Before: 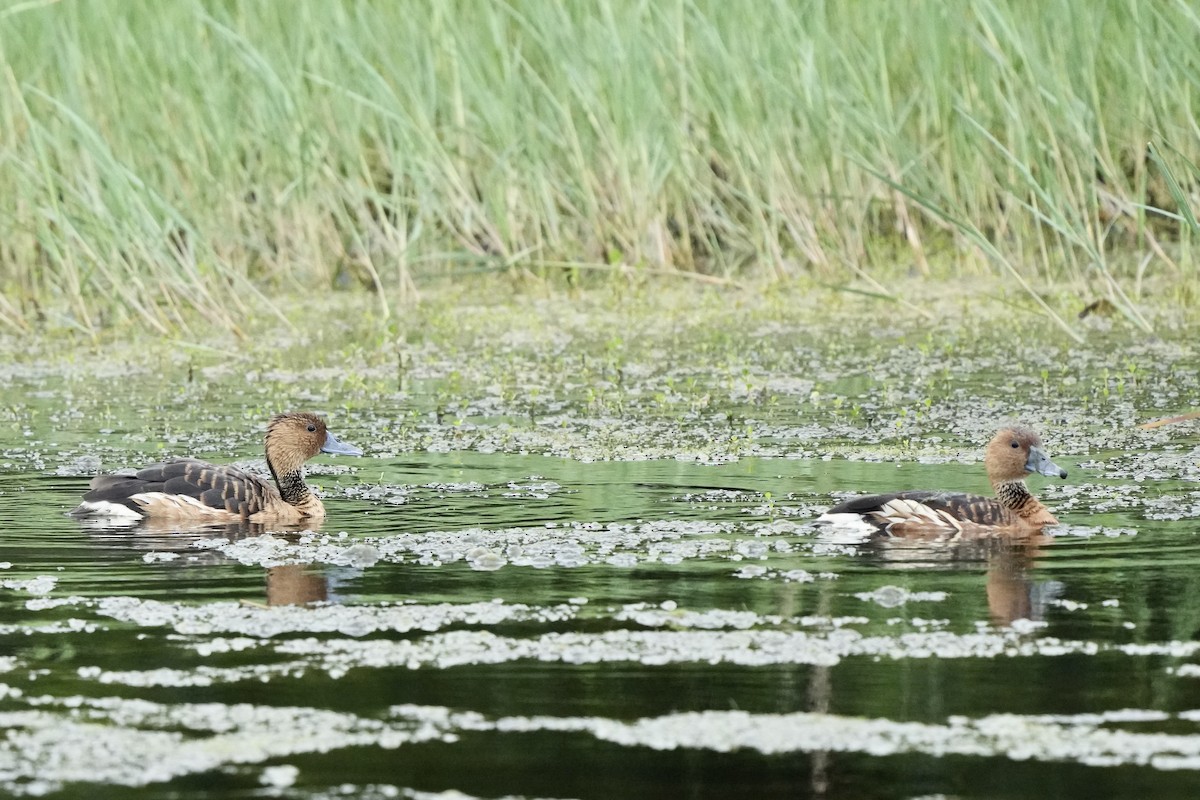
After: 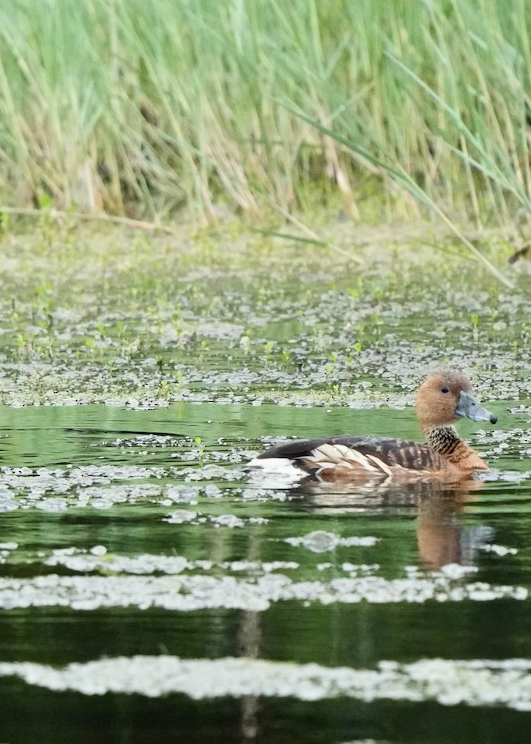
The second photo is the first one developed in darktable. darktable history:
crop: left 47.557%, top 6.888%, right 8.112%
